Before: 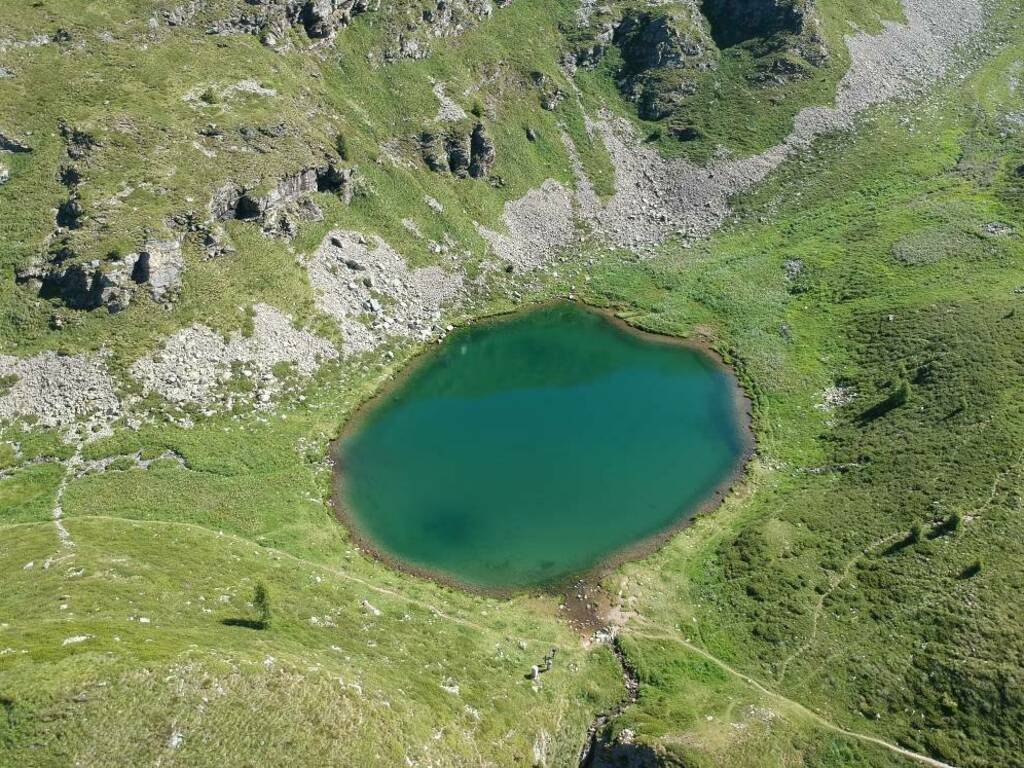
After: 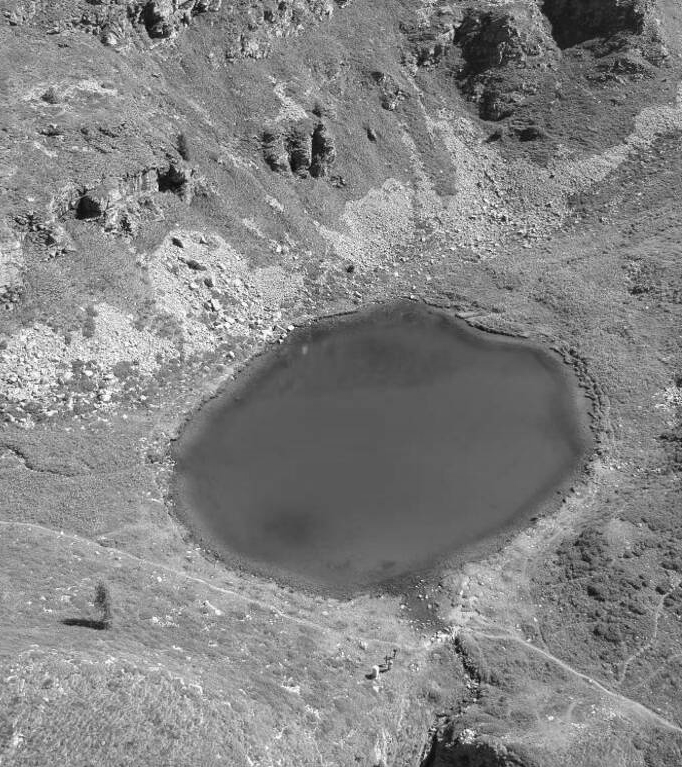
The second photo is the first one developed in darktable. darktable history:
crop and rotate: left 15.546%, right 17.787%
color zones: curves: ch1 [(0, -0.394) (0.143, -0.394) (0.286, -0.394) (0.429, -0.392) (0.571, -0.391) (0.714, -0.391) (0.857, -0.391) (1, -0.394)]
